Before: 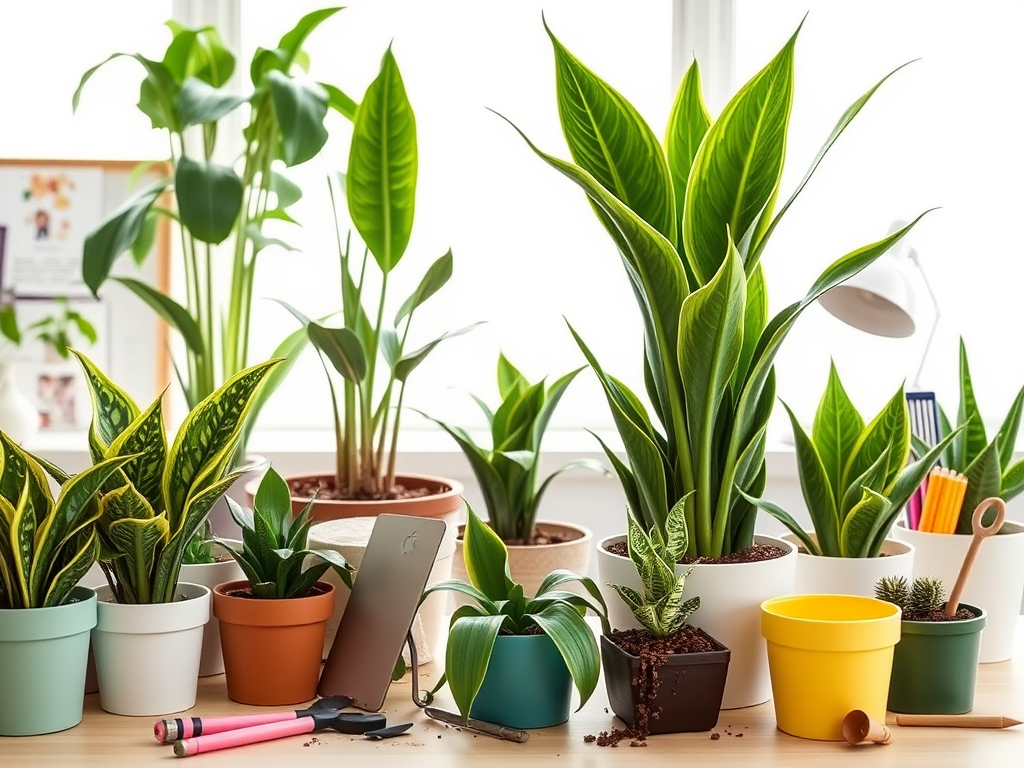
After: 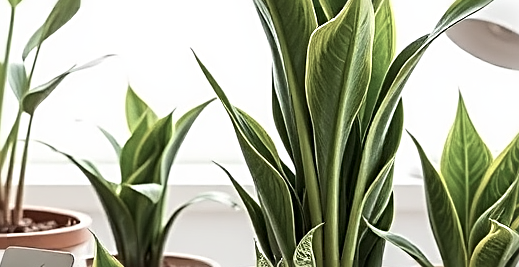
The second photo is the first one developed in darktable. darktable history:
sharpen: radius 2.558, amount 0.651
crop: left 36.359%, top 34.839%, right 12.922%, bottom 30.393%
contrast brightness saturation: contrast 0.101, saturation -0.367
